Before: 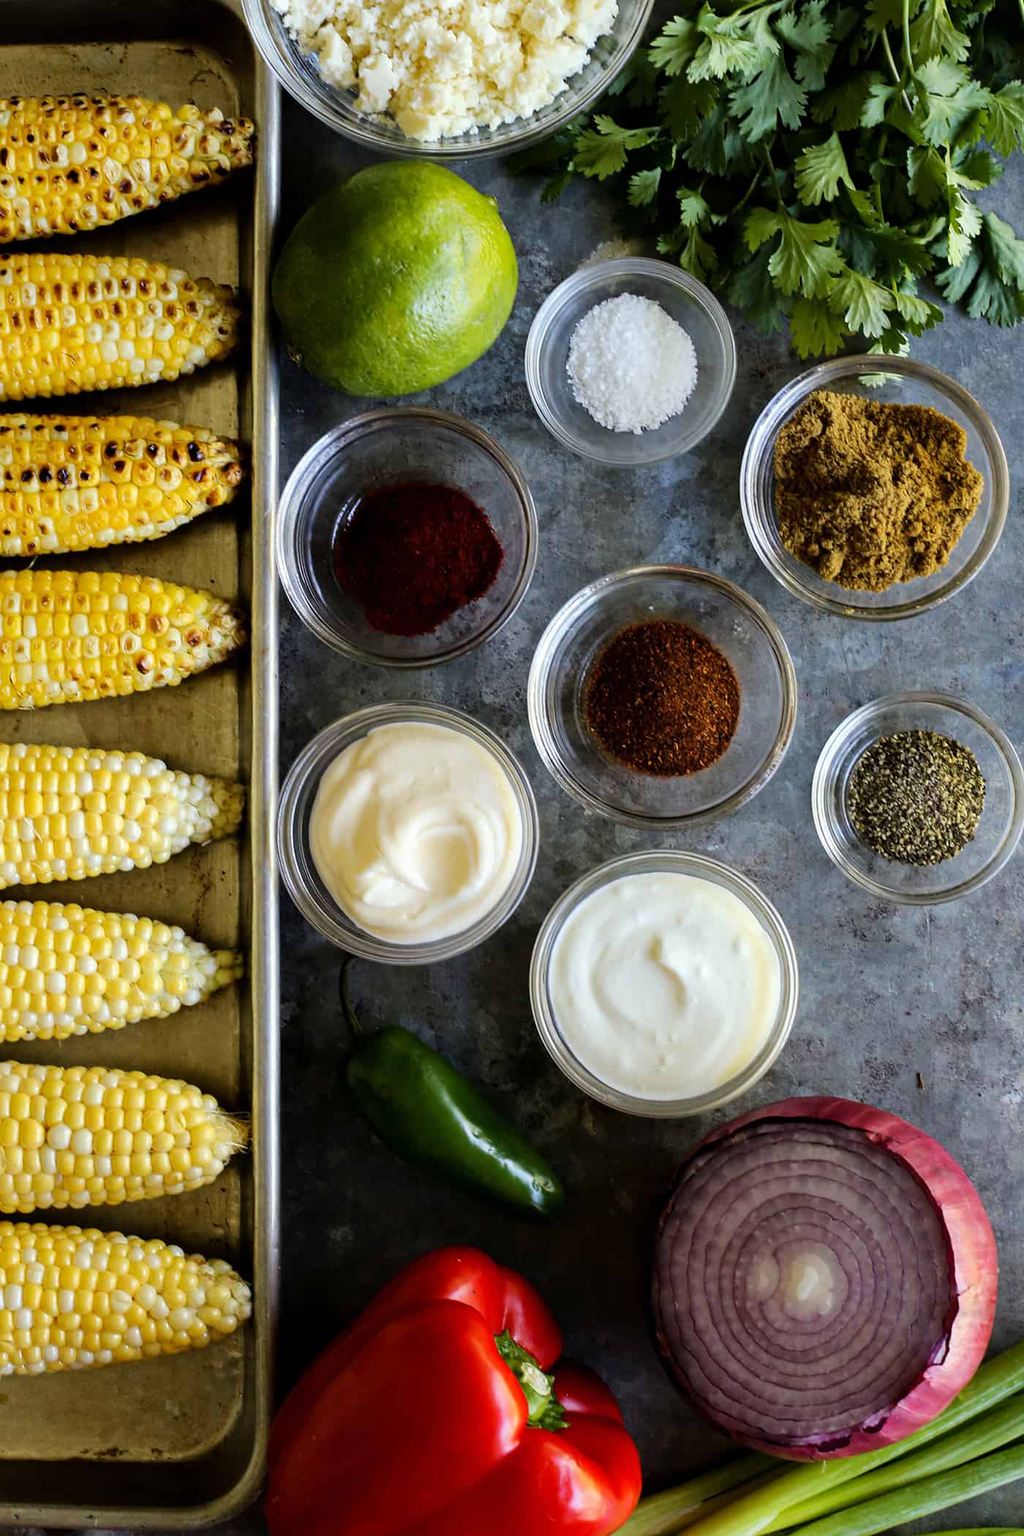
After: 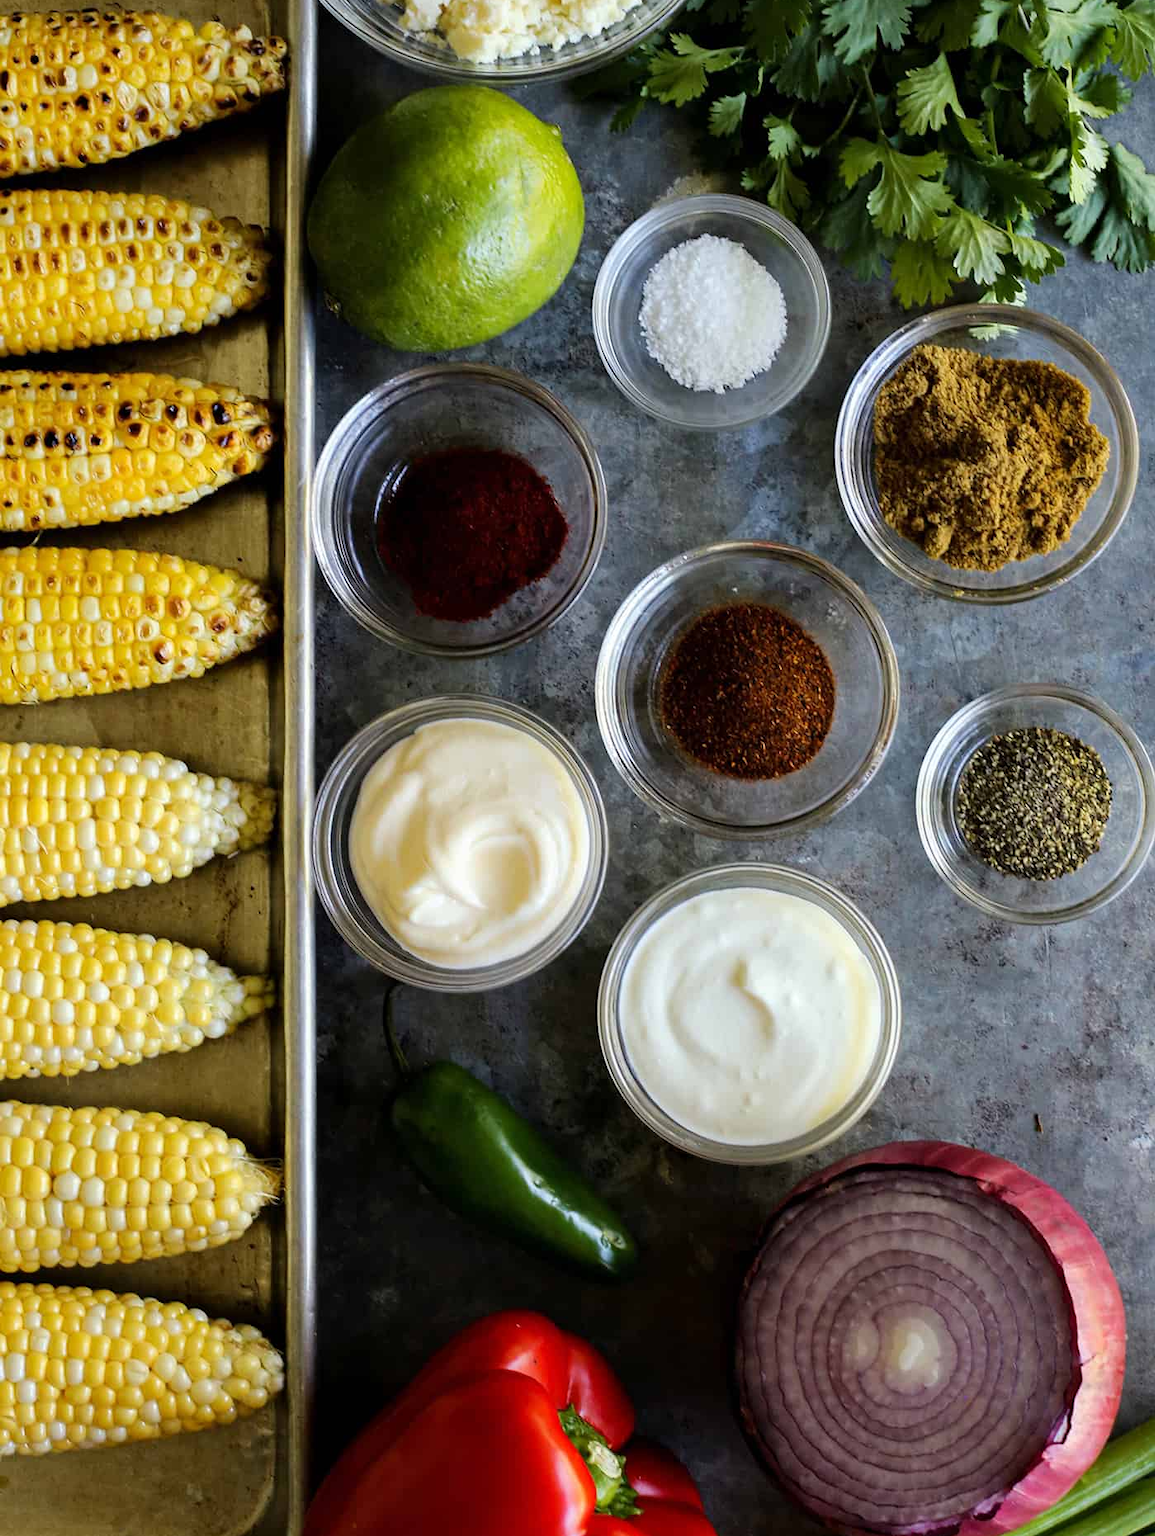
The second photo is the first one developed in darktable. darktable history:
crop and rotate: top 5.619%, bottom 5.716%
